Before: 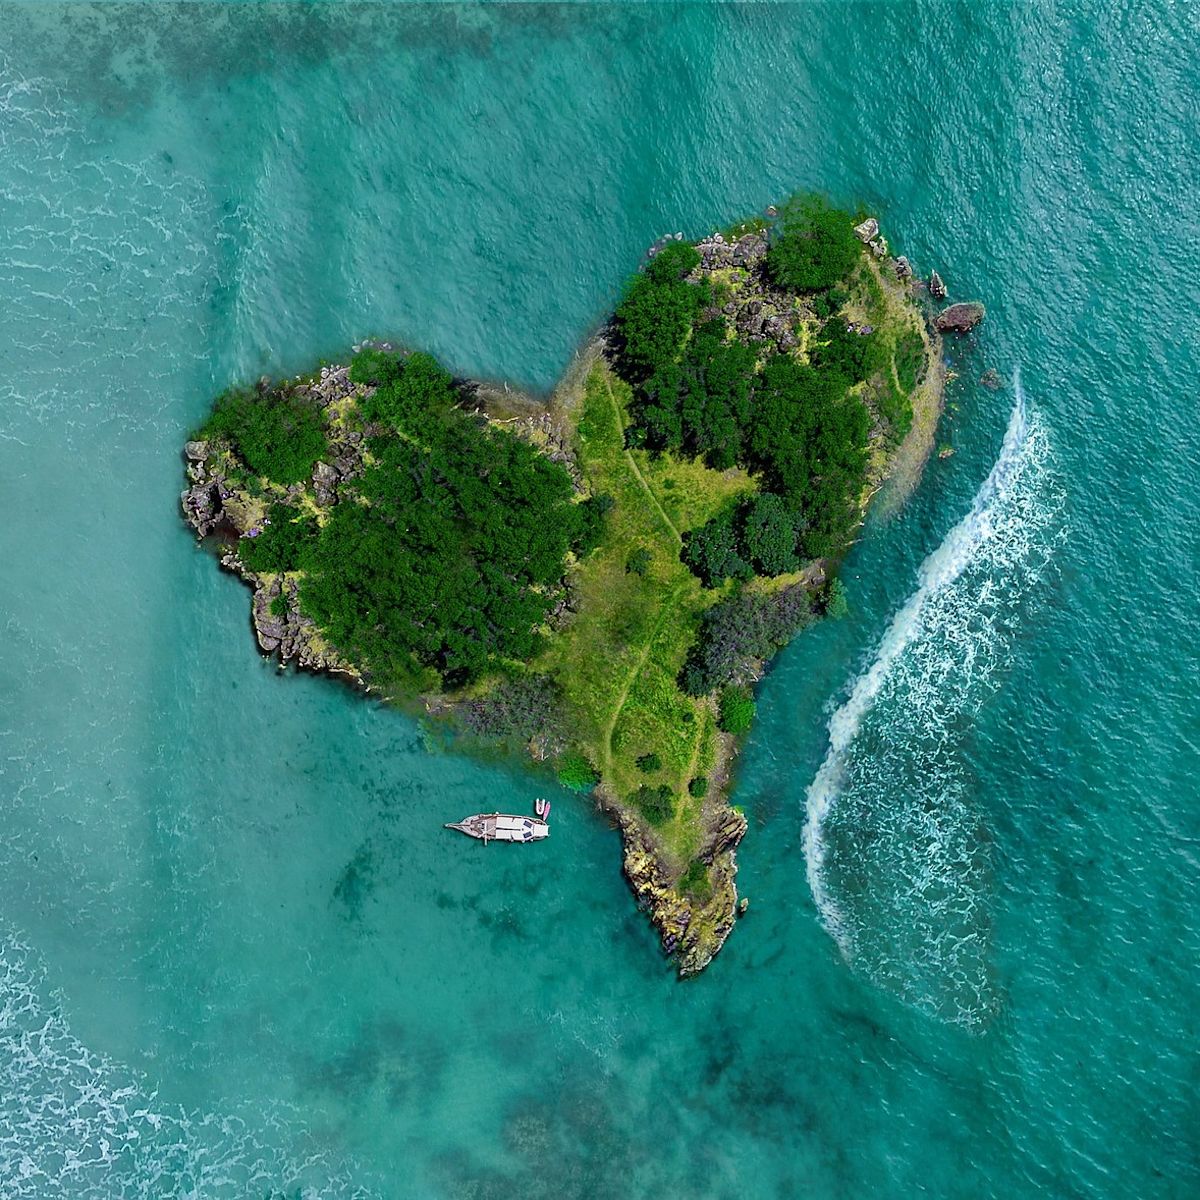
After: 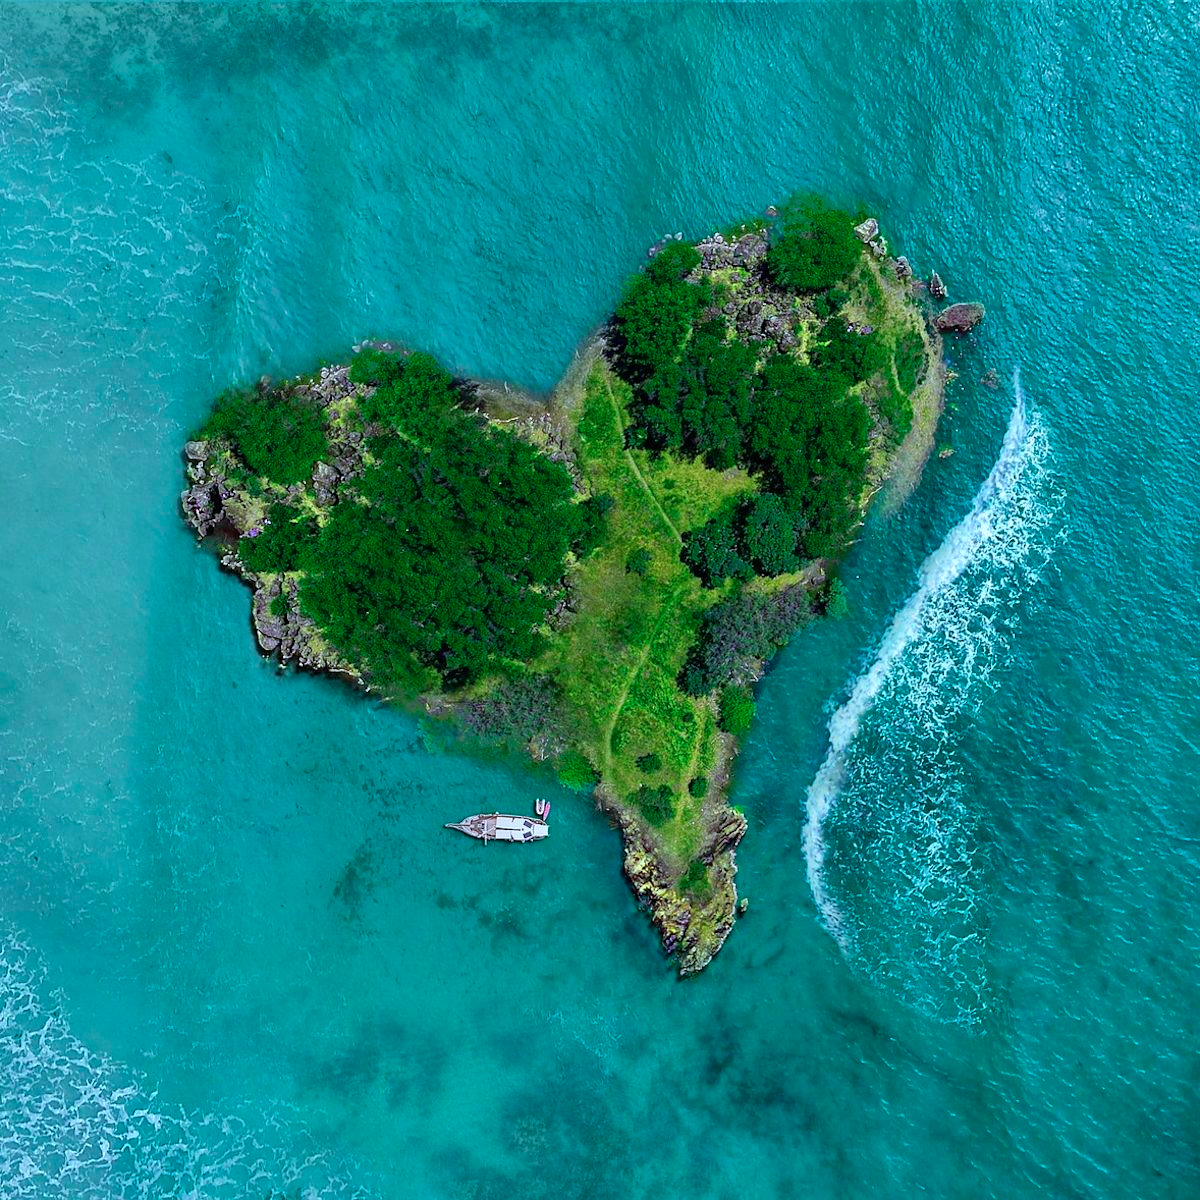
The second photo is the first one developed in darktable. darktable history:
color calibration: output R [0.948, 0.091, -0.04, 0], output G [-0.3, 1.384, -0.085, 0], output B [-0.108, 0.061, 1.08, 0], illuminant custom, x 0.368, y 0.373, temperature 4340.17 K
